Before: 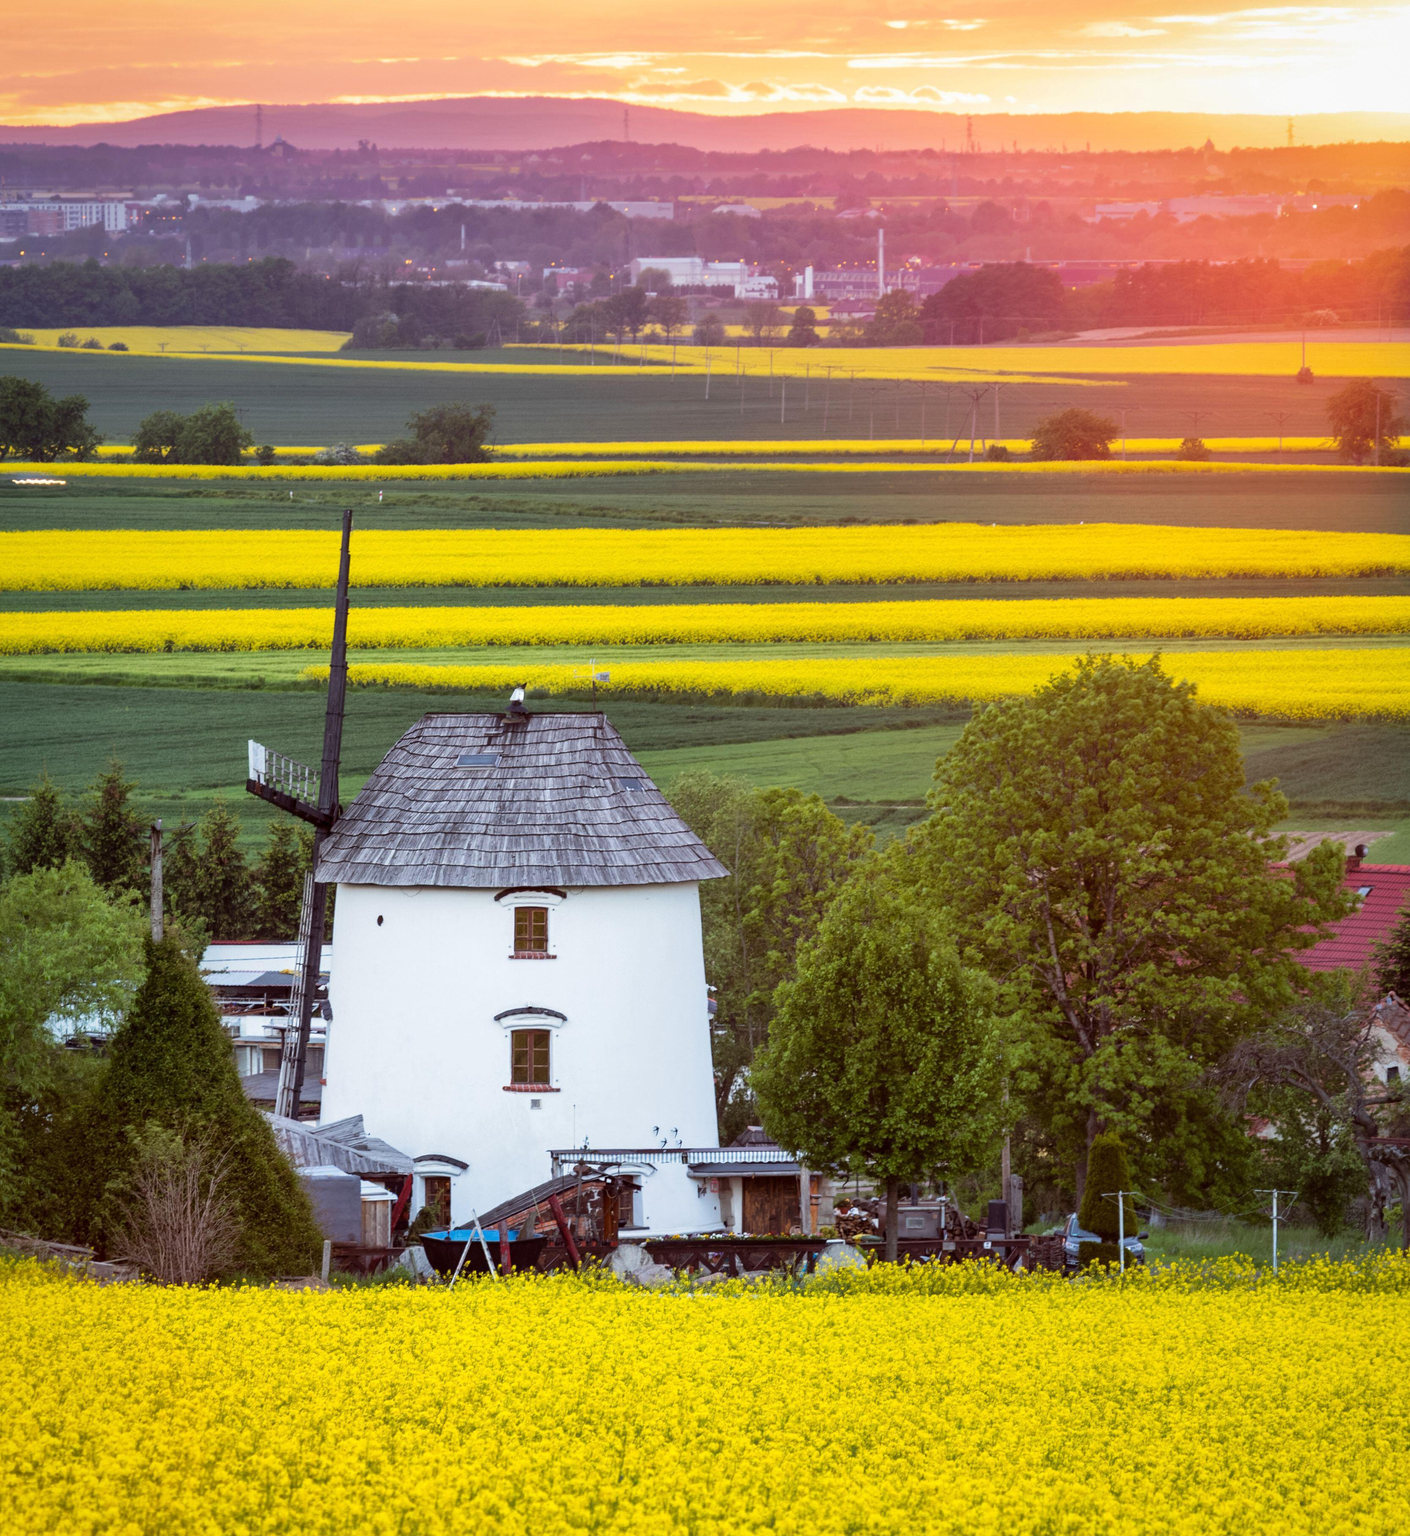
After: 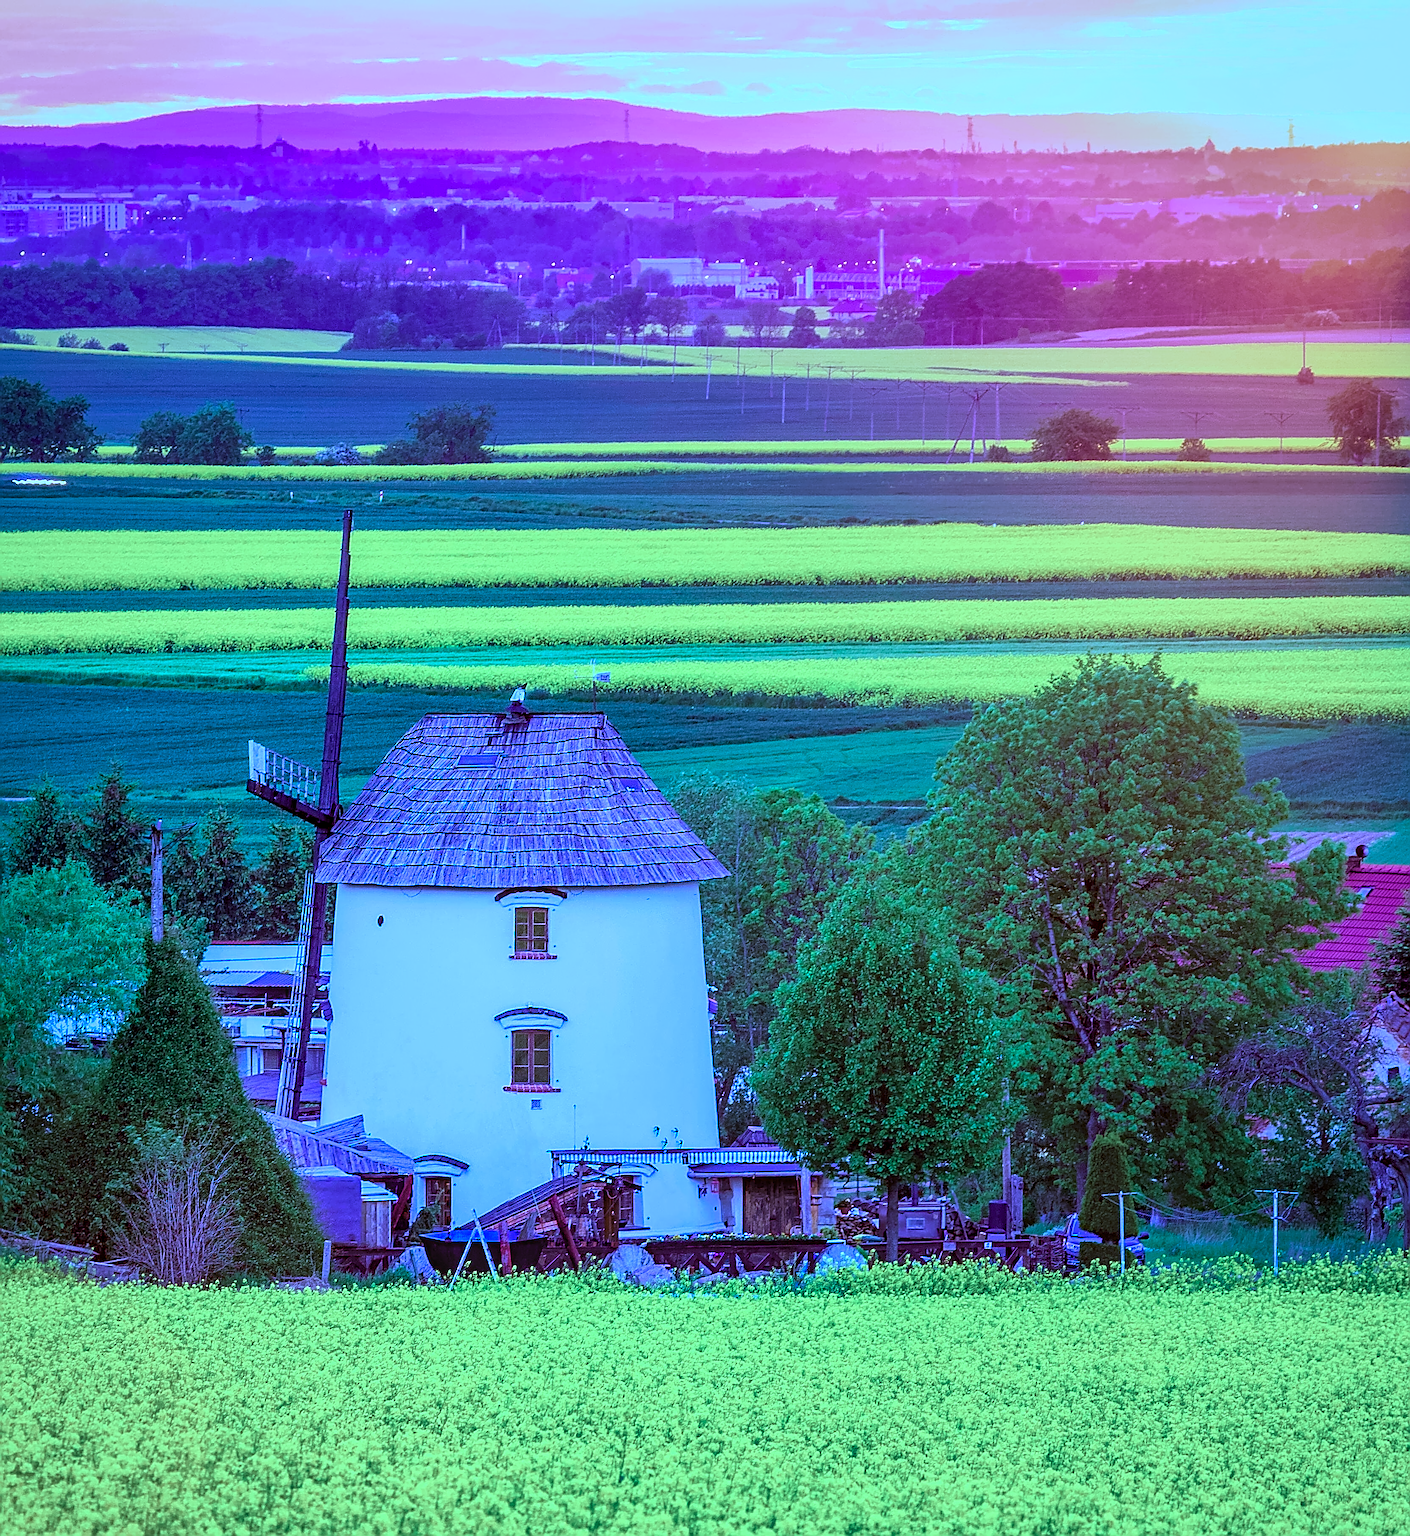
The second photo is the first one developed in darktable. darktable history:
color calibration: output R [0.948, 0.091, -0.04, 0], output G [-0.3, 1.384, -0.085, 0], output B [-0.108, 0.061, 1.08, 0], illuminant as shot in camera, x 0.484, y 0.43, temperature 2405.29 K
color equalizer: hue › orange 17, brightness › red 0.9, node placement -23°
local contrast: on, module defaults
lens correction: correction method embedded metadata, crop 3.48, focal 6.9, aperture 1.7, distance 0.238, camera "Pixel 9 Pro", lens "Pixel 9 Pro back camera 6.9mm f/1.7"
denoise (profiled): patch size 2, preserve shadows 1.02, bias correction -0.395, scattering 0.3, a [0, 0, 0], compensate highlight preservation false
haze removal: on, module defaults
sharpen: amount 2
raw chromatic aberrations: on, module defaults
